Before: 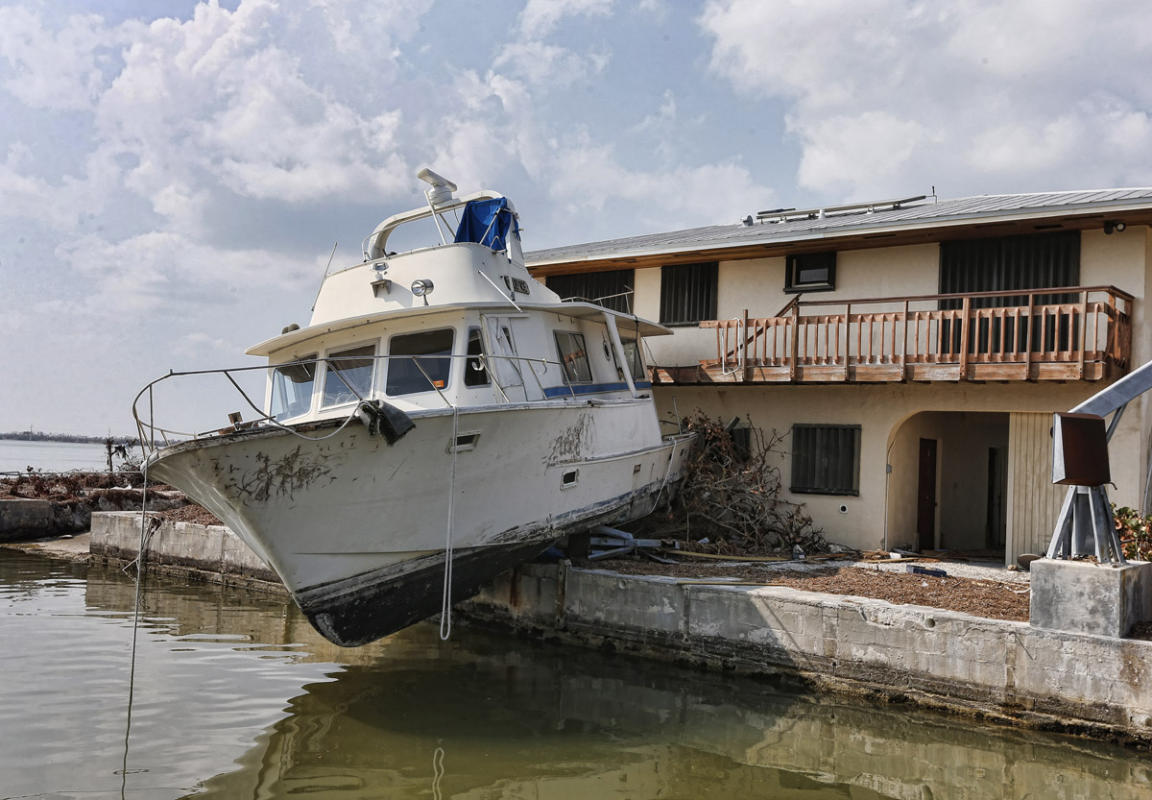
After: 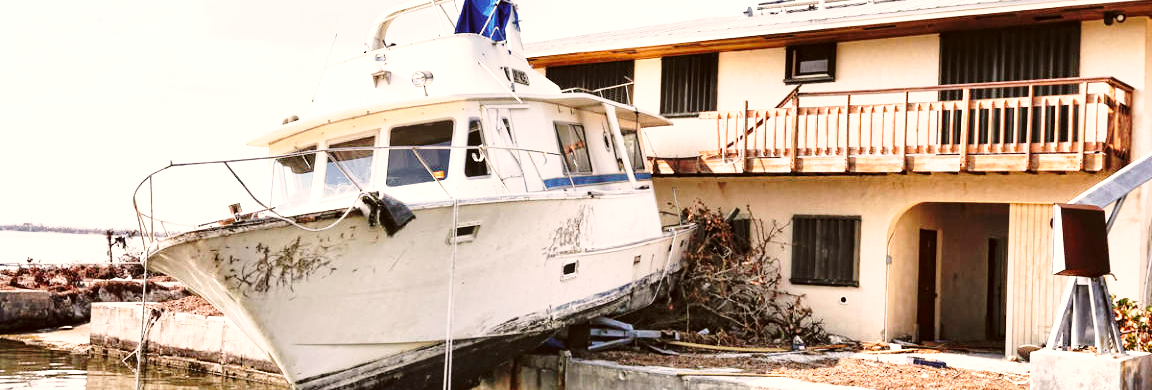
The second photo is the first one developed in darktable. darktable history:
base curve: curves: ch0 [(0, 0) (0.036, 0.037) (0.121, 0.228) (0.46, 0.76) (0.859, 0.983) (1, 1)], preserve colors none
contrast brightness saturation: saturation -0.046
color correction: highlights a* 6.11, highlights b* 7.7, shadows a* 6.36, shadows b* 6.84, saturation 0.902
crop and rotate: top 26.268%, bottom 24.939%
exposure: black level correction 0, exposure 1.2 EV, compensate exposure bias true, compensate highlight preservation false
